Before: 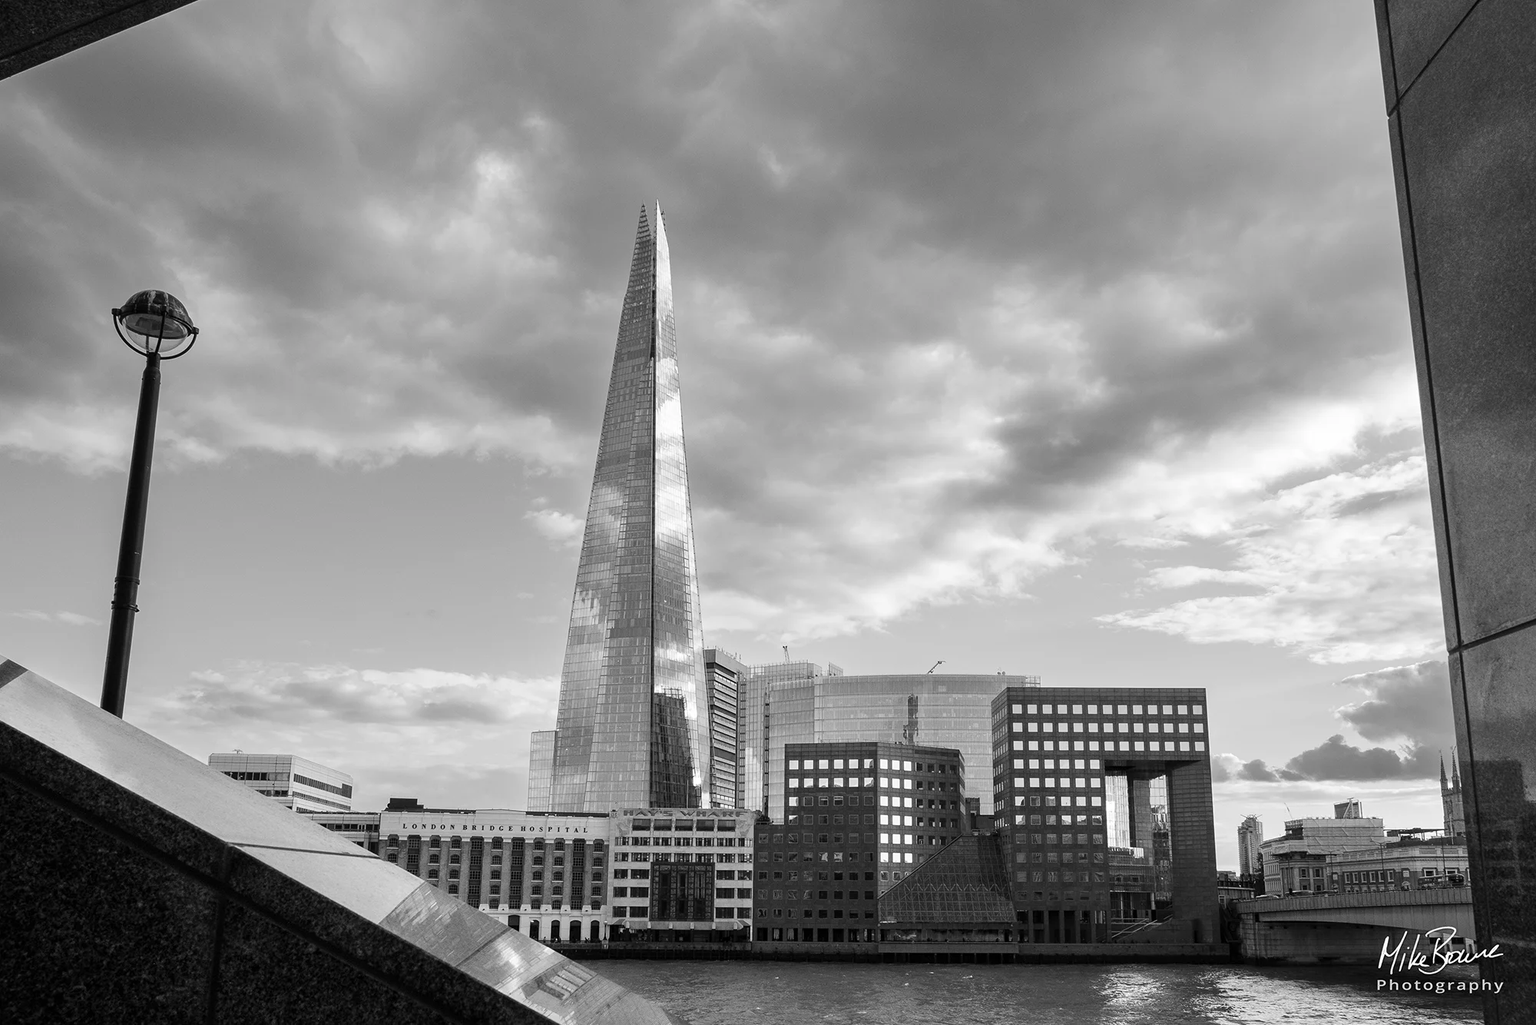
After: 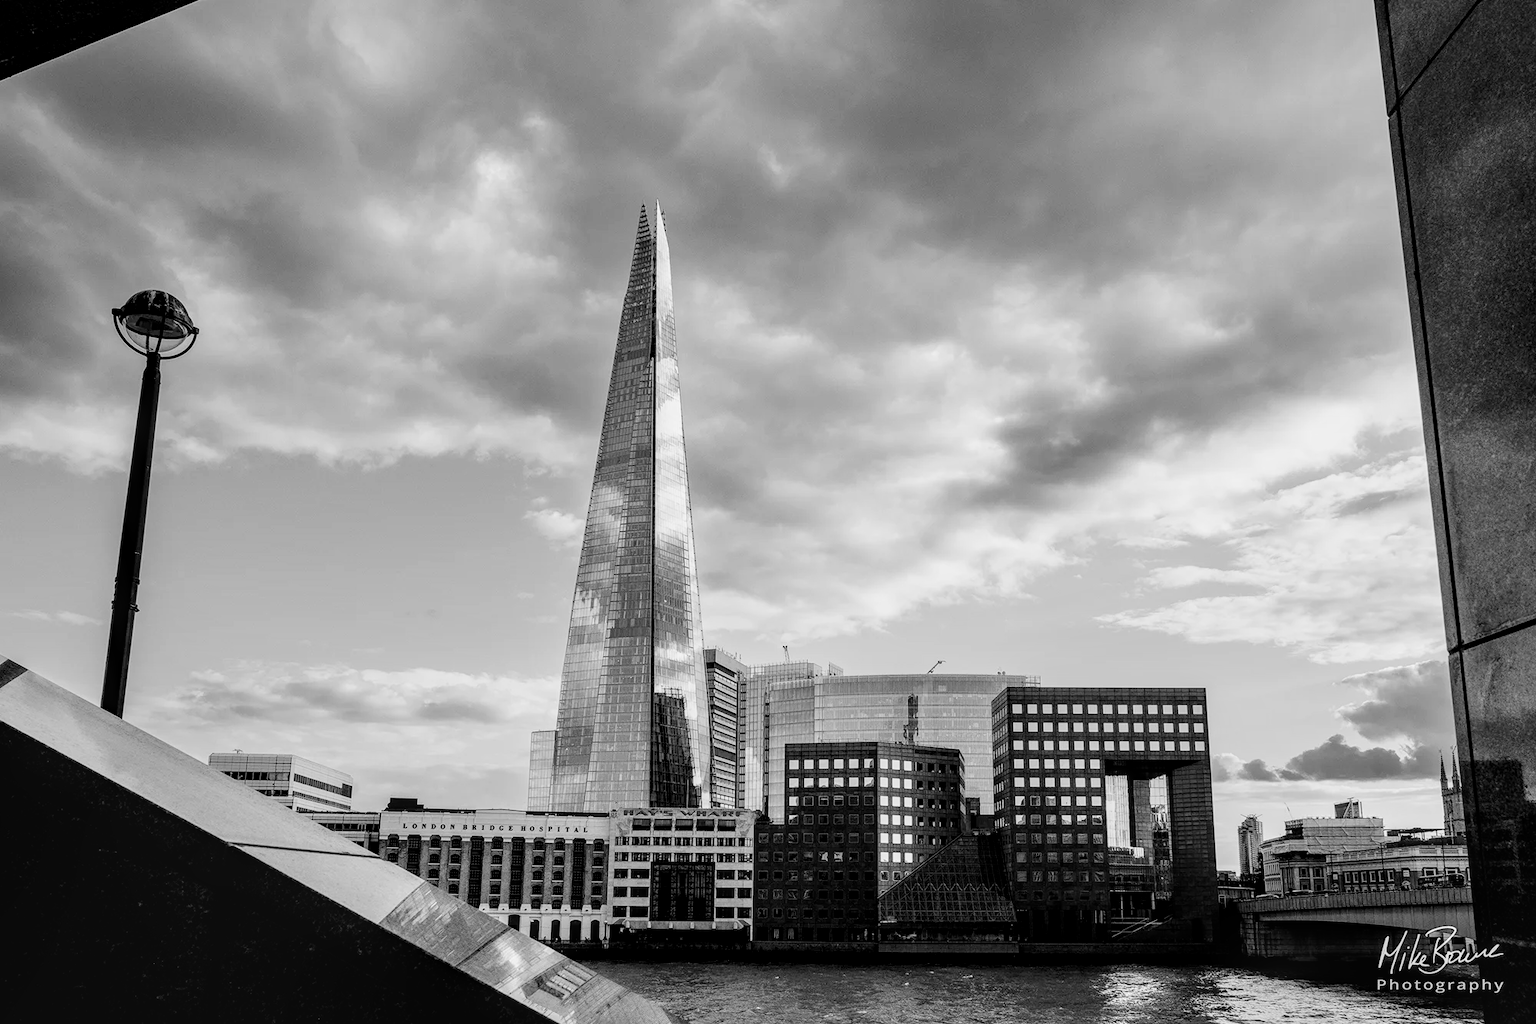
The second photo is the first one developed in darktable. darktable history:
filmic rgb: black relative exposure -5.07 EV, white relative exposure 3.51 EV, threshold 3.04 EV, hardness 3.16, contrast 1.4, highlights saturation mix -49.94%, preserve chrominance no, color science v4 (2020), enable highlight reconstruction true
local contrast: detail 130%
